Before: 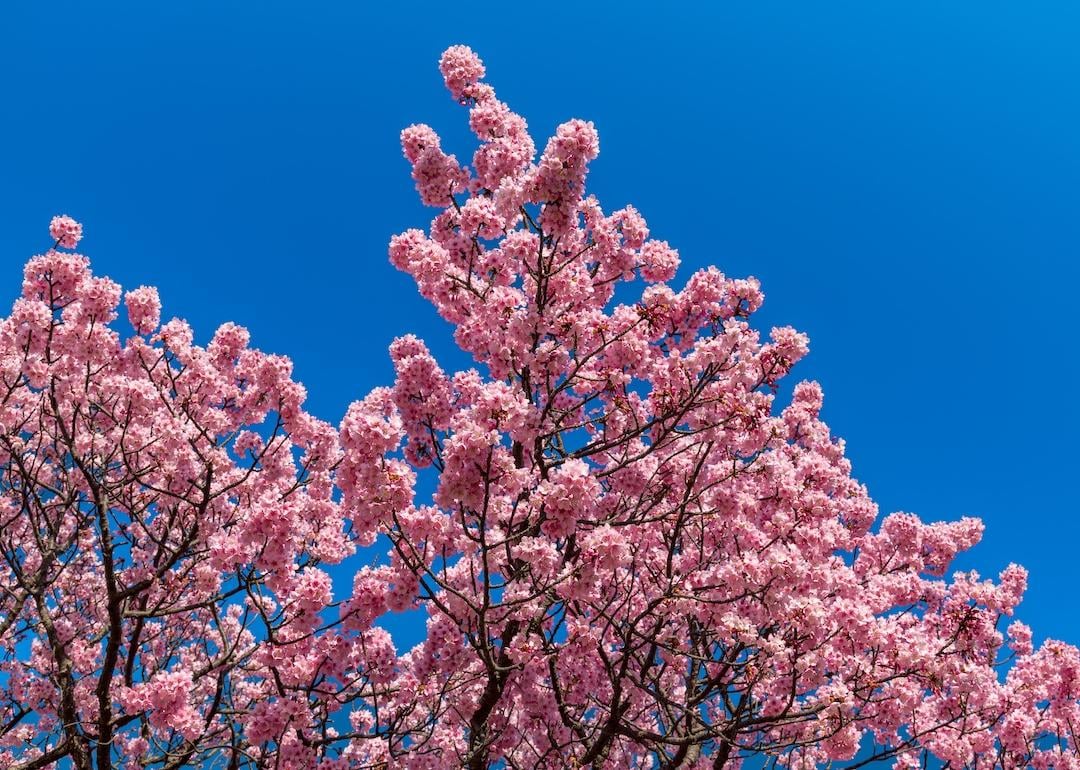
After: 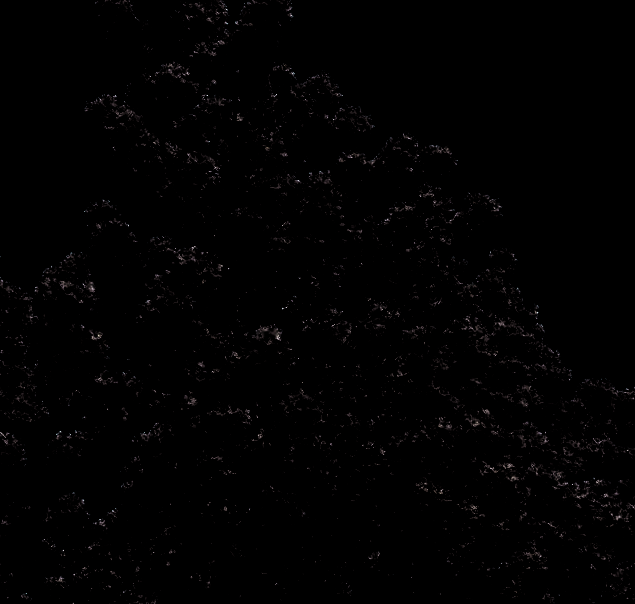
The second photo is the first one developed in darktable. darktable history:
levels: levels [0.721, 0.937, 0.997]
crop and rotate: left 28.336%, top 17.578%, right 12.786%, bottom 3.943%
color balance rgb: shadows lift › chroma 2.045%, shadows lift › hue 215.62°, global offset › luminance -0.98%, perceptual saturation grading › global saturation 19.978%, global vibrance 59.515%
